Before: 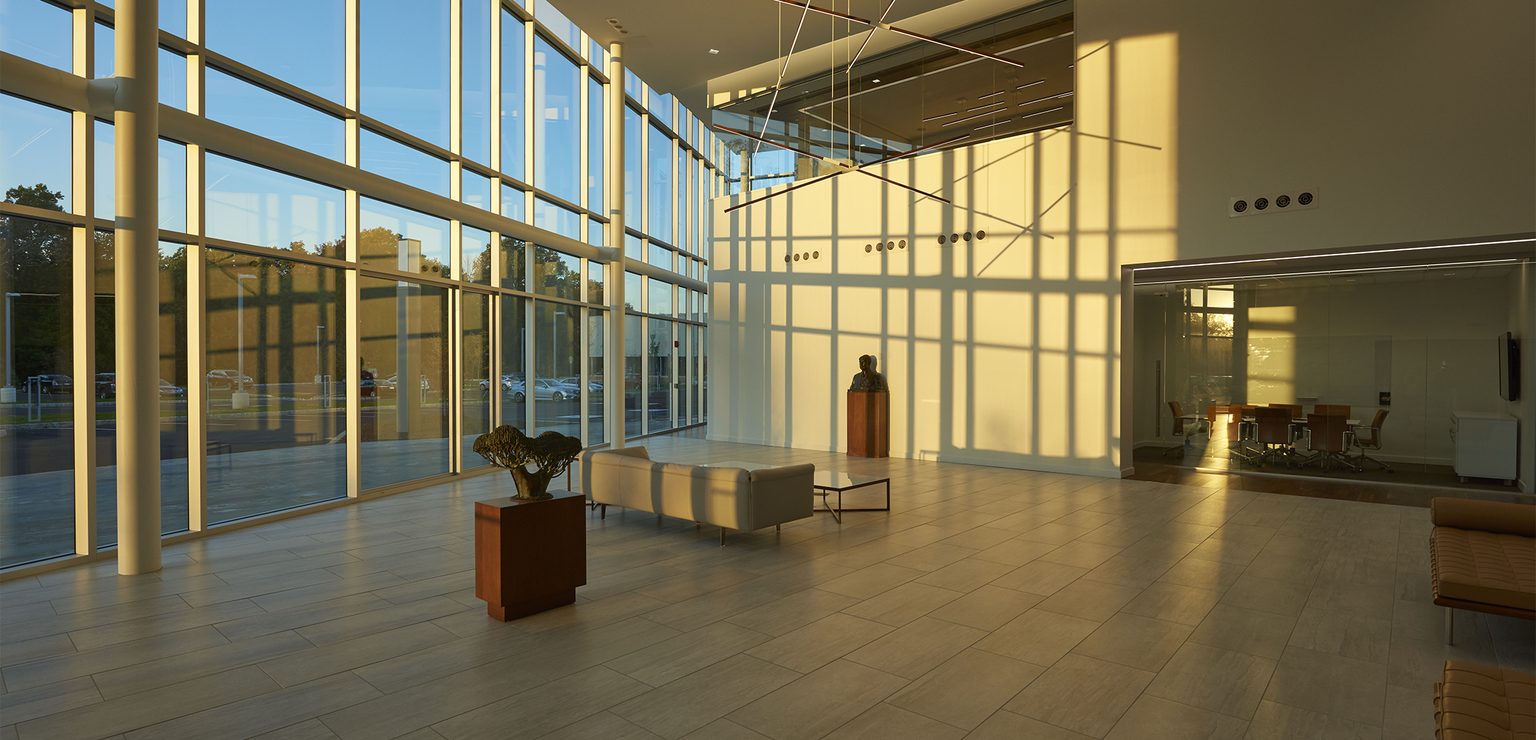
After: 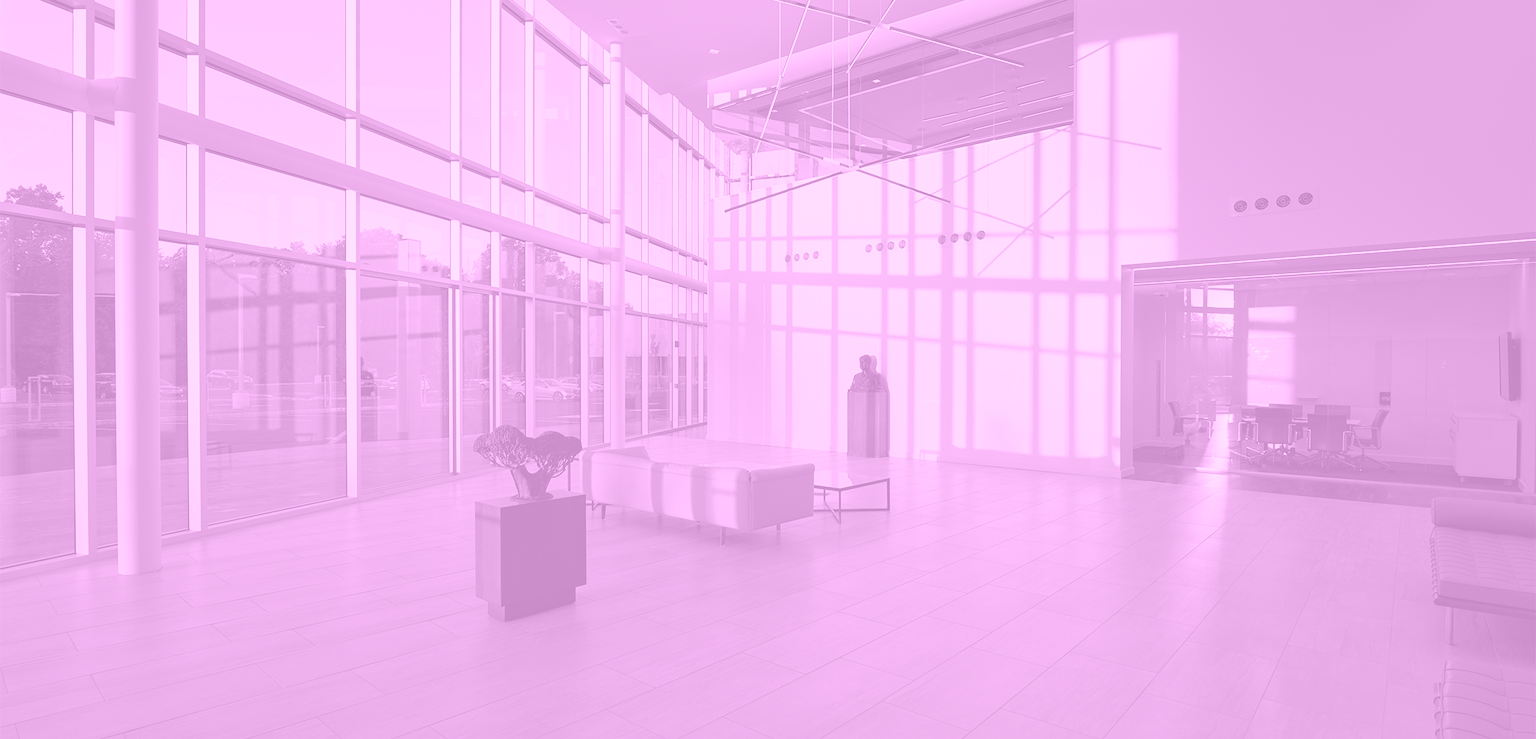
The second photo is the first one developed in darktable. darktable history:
exposure: black level correction 0.011, compensate highlight preservation false
colorize: hue 331.2°, saturation 69%, source mix 30.28%, lightness 69.02%, version 1
